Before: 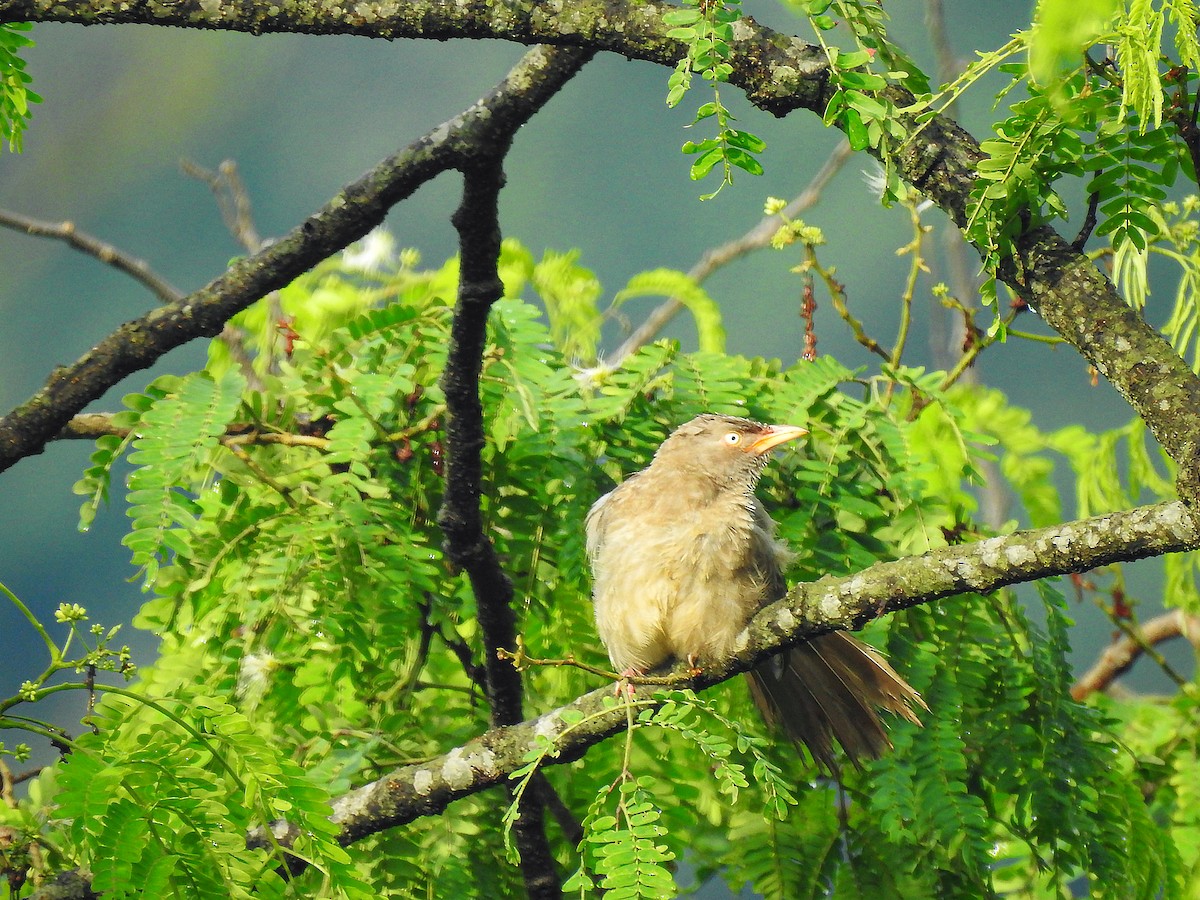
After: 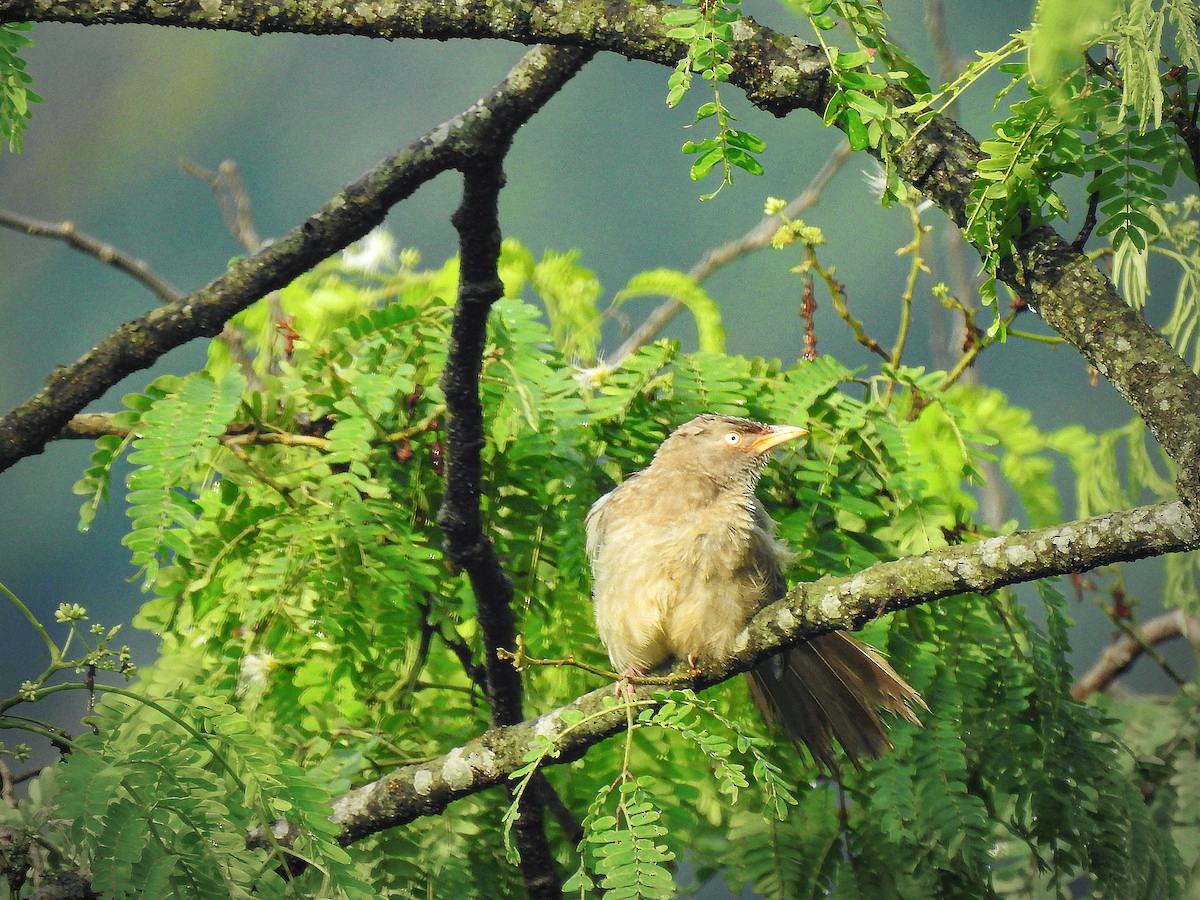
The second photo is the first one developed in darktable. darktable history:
vignetting: center (-0.056, -0.354)
contrast brightness saturation: saturation -0.049
contrast equalizer: y [[0.5 ×4, 0.483, 0.43], [0.5 ×6], [0.5 ×6], [0 ×6], [0 ×6]], mix -0.309
shadows and highlights: white point adjustment 0.026, soften with gaussian
